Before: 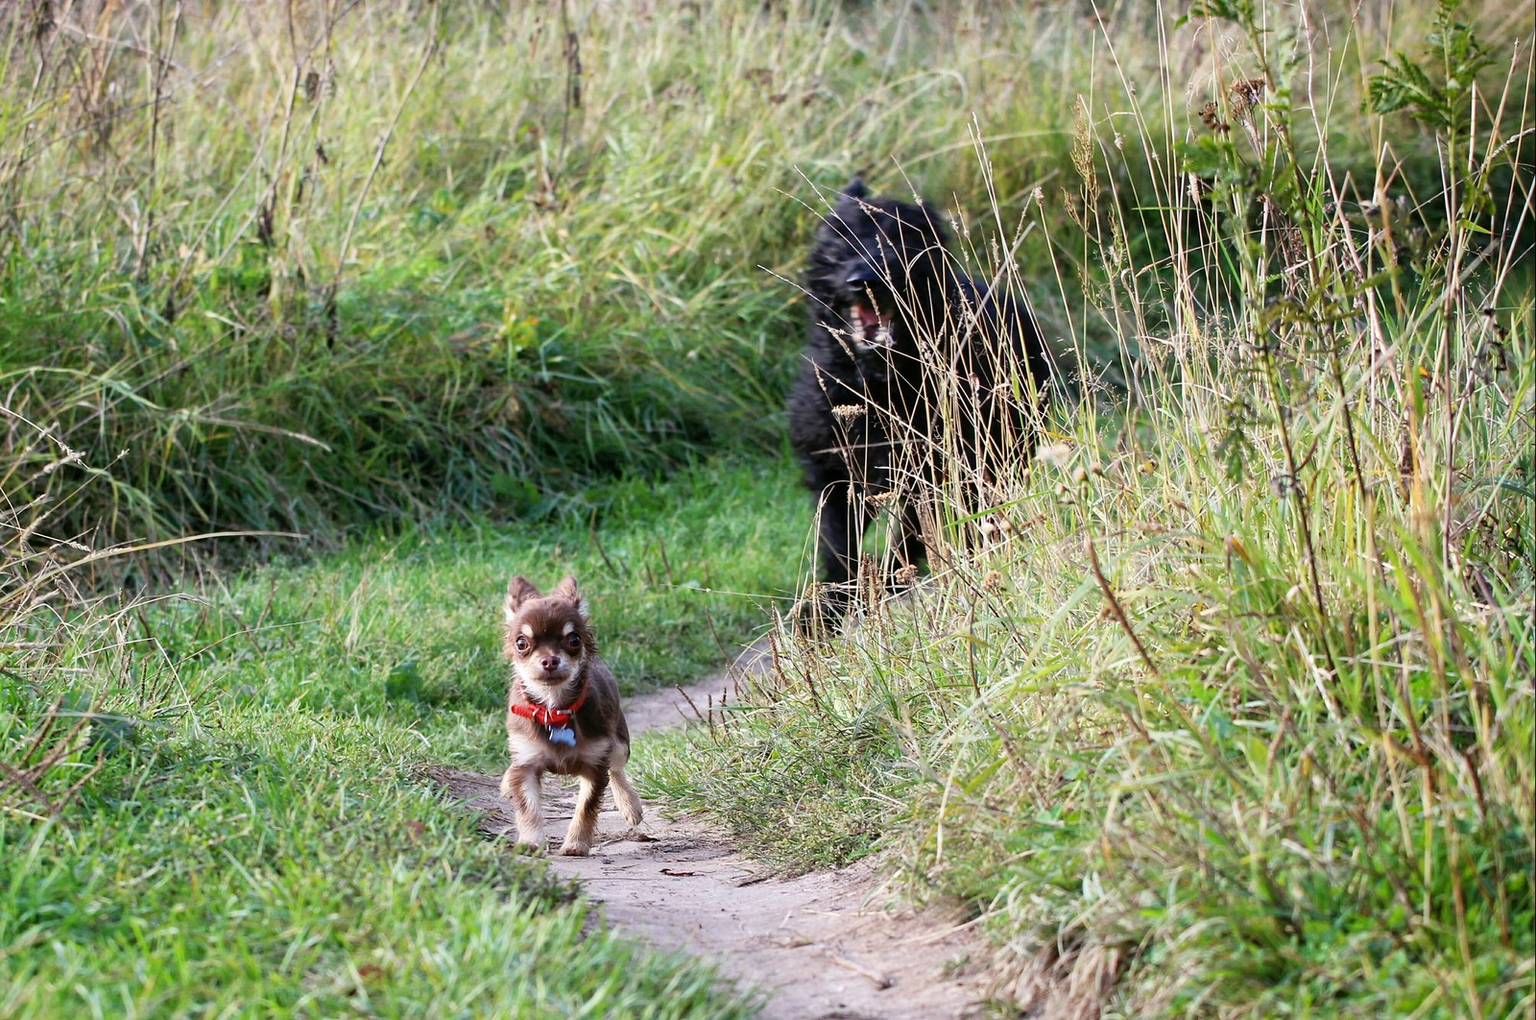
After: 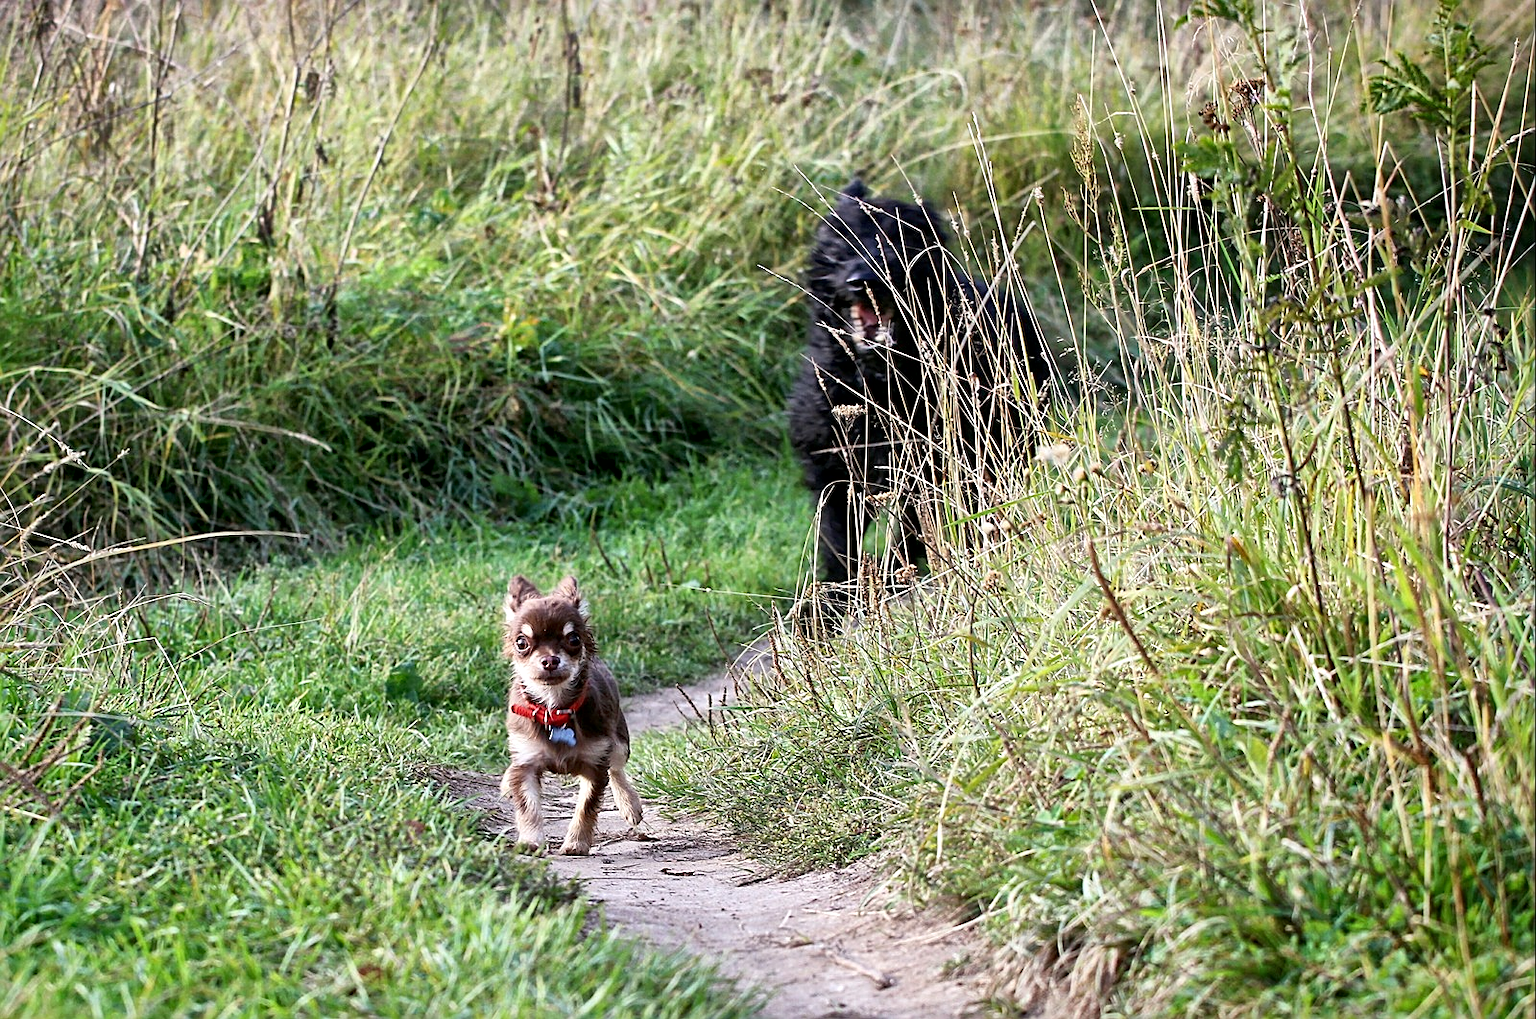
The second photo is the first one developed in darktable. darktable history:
local contrast: mode bilateral grid, contrast 20, coarseness 50, detail 159%, midtone range 0.2
sharpen: on, module defaults
